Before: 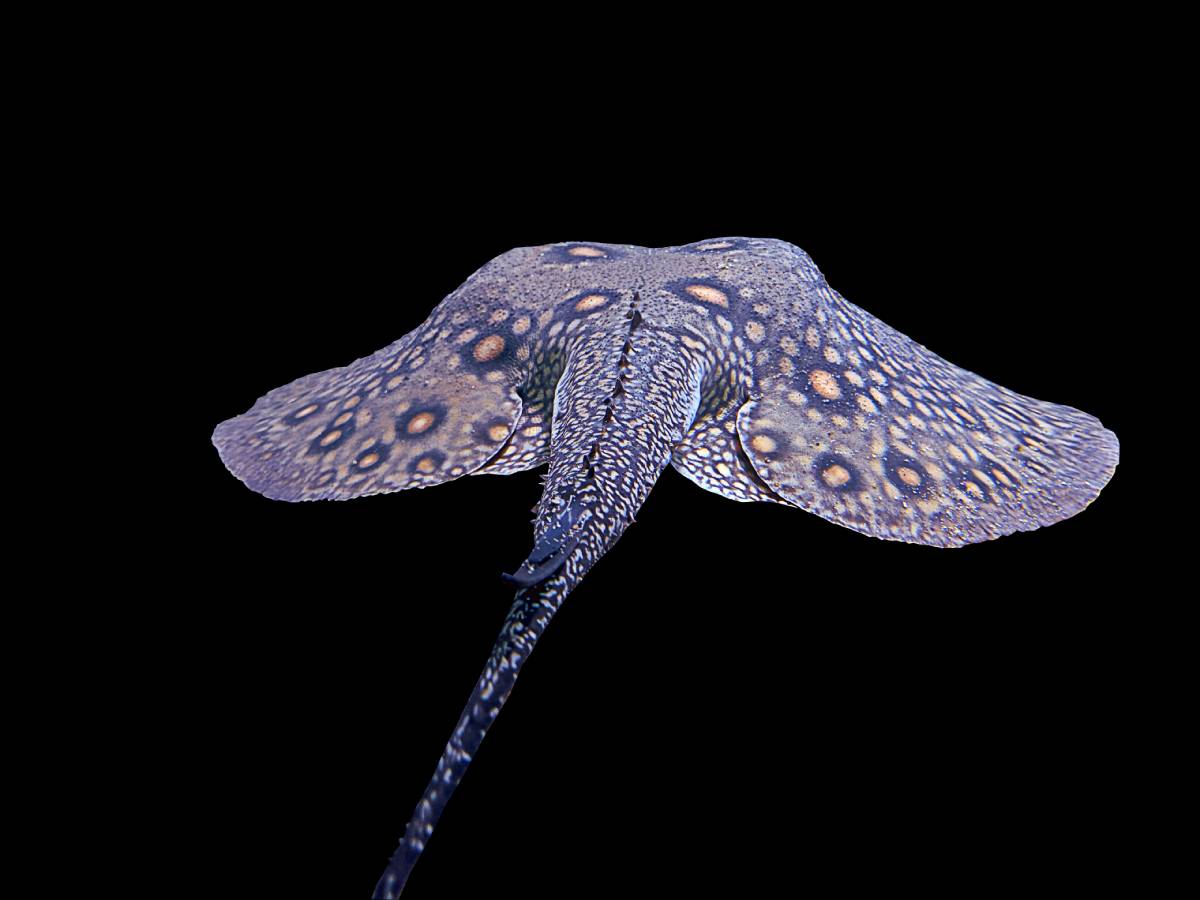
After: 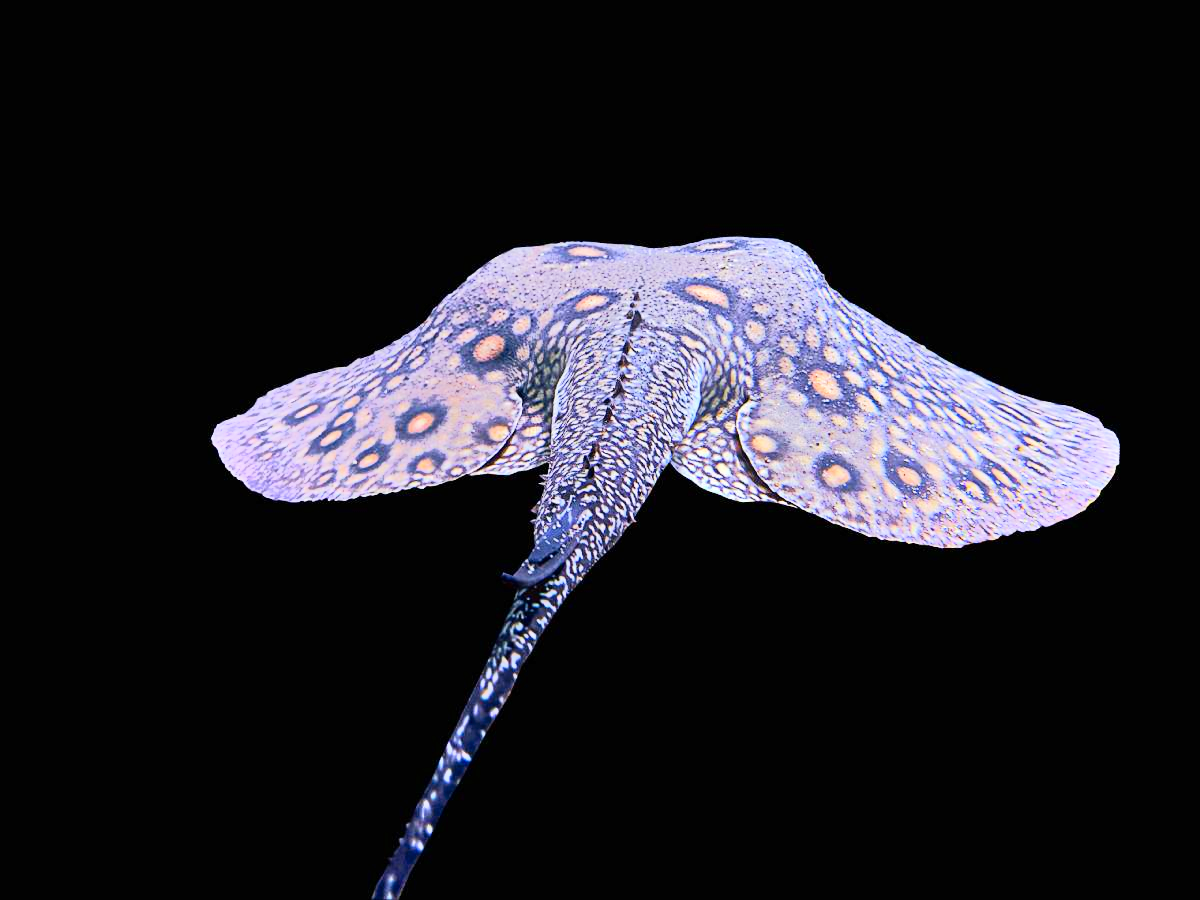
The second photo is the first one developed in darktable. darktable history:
shadows and highlights: radius 266.99, soften with gaussian
